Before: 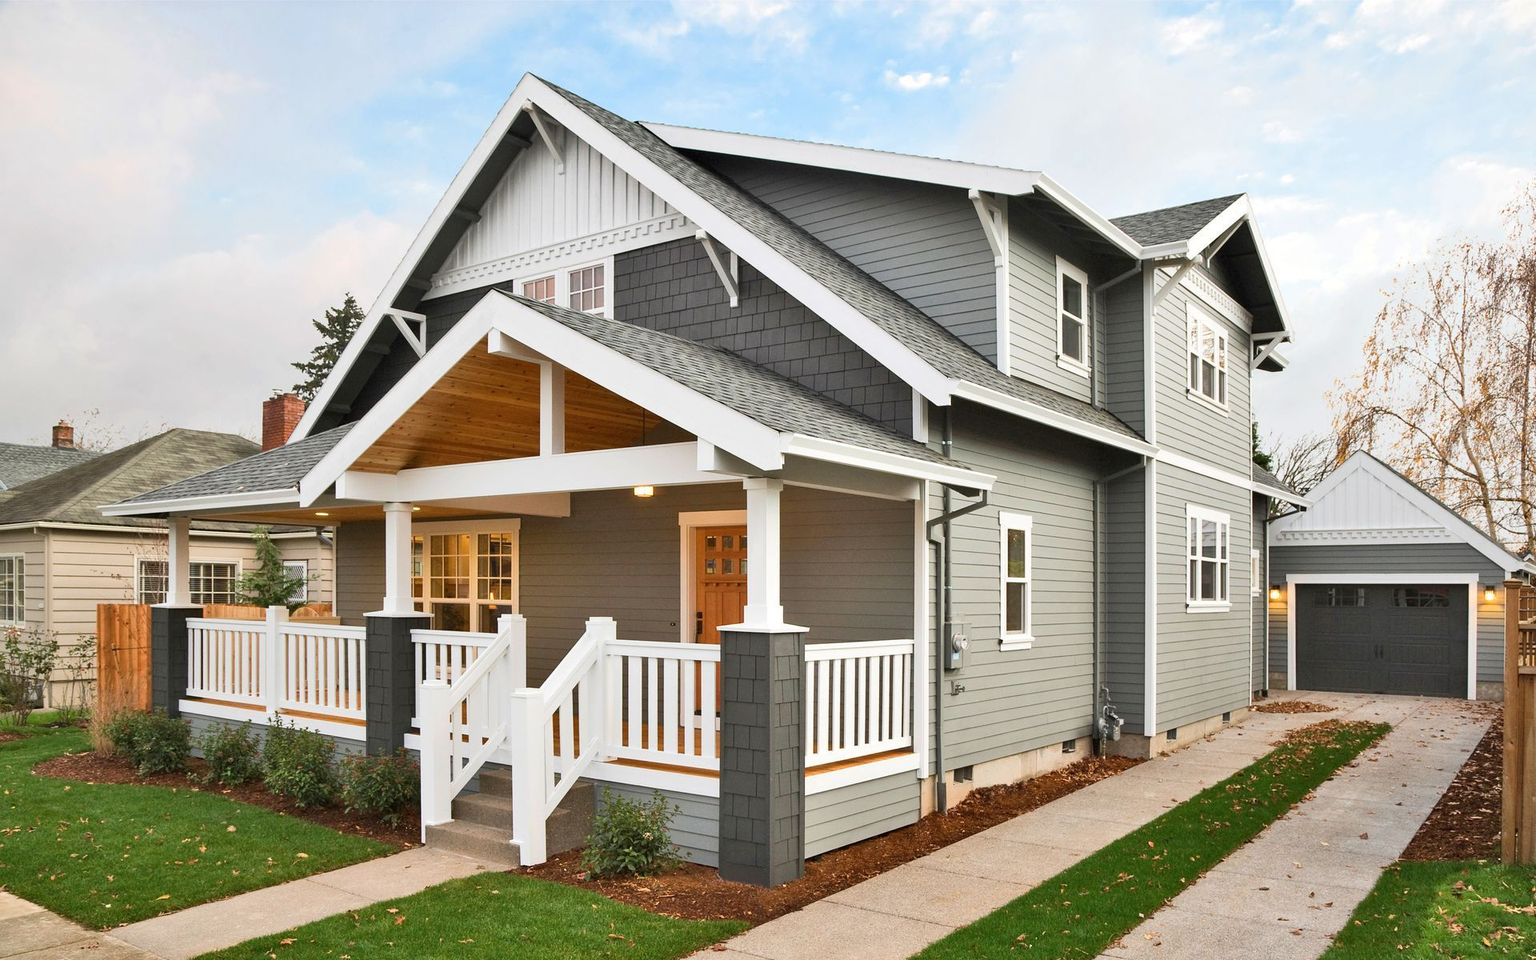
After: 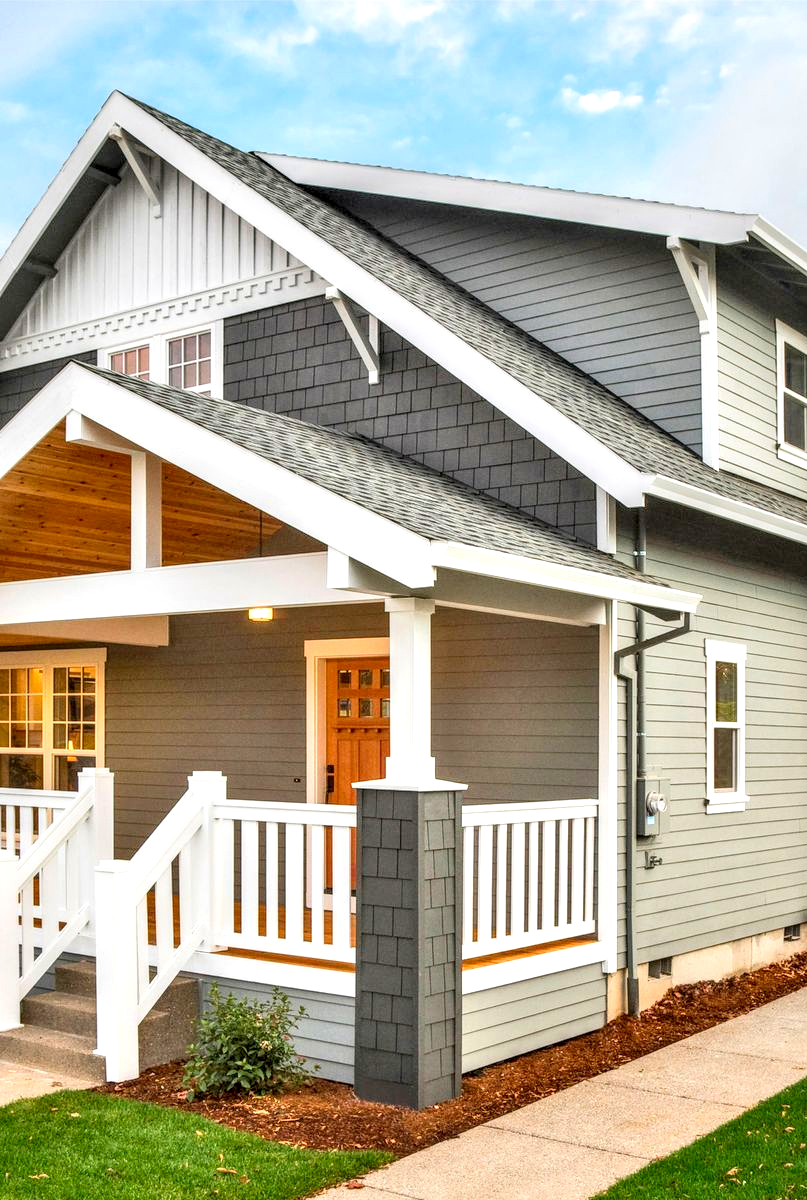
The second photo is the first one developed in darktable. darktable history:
local contrast: highlights 6%, shadows 5%, detail 182%
contrast brightness saturation: contrast 0.069, brightness 0.18, saturation 0.413
contrast equalizer: octaves 7, y [[0.514, 0.573, 0.581, 0.508, 0.5, 0.5], [0.5 ×6], [0.5 ×6], [0 ×6], [0 ×6]], mix 0.315
crop: left 28.362%, right 29.555%
